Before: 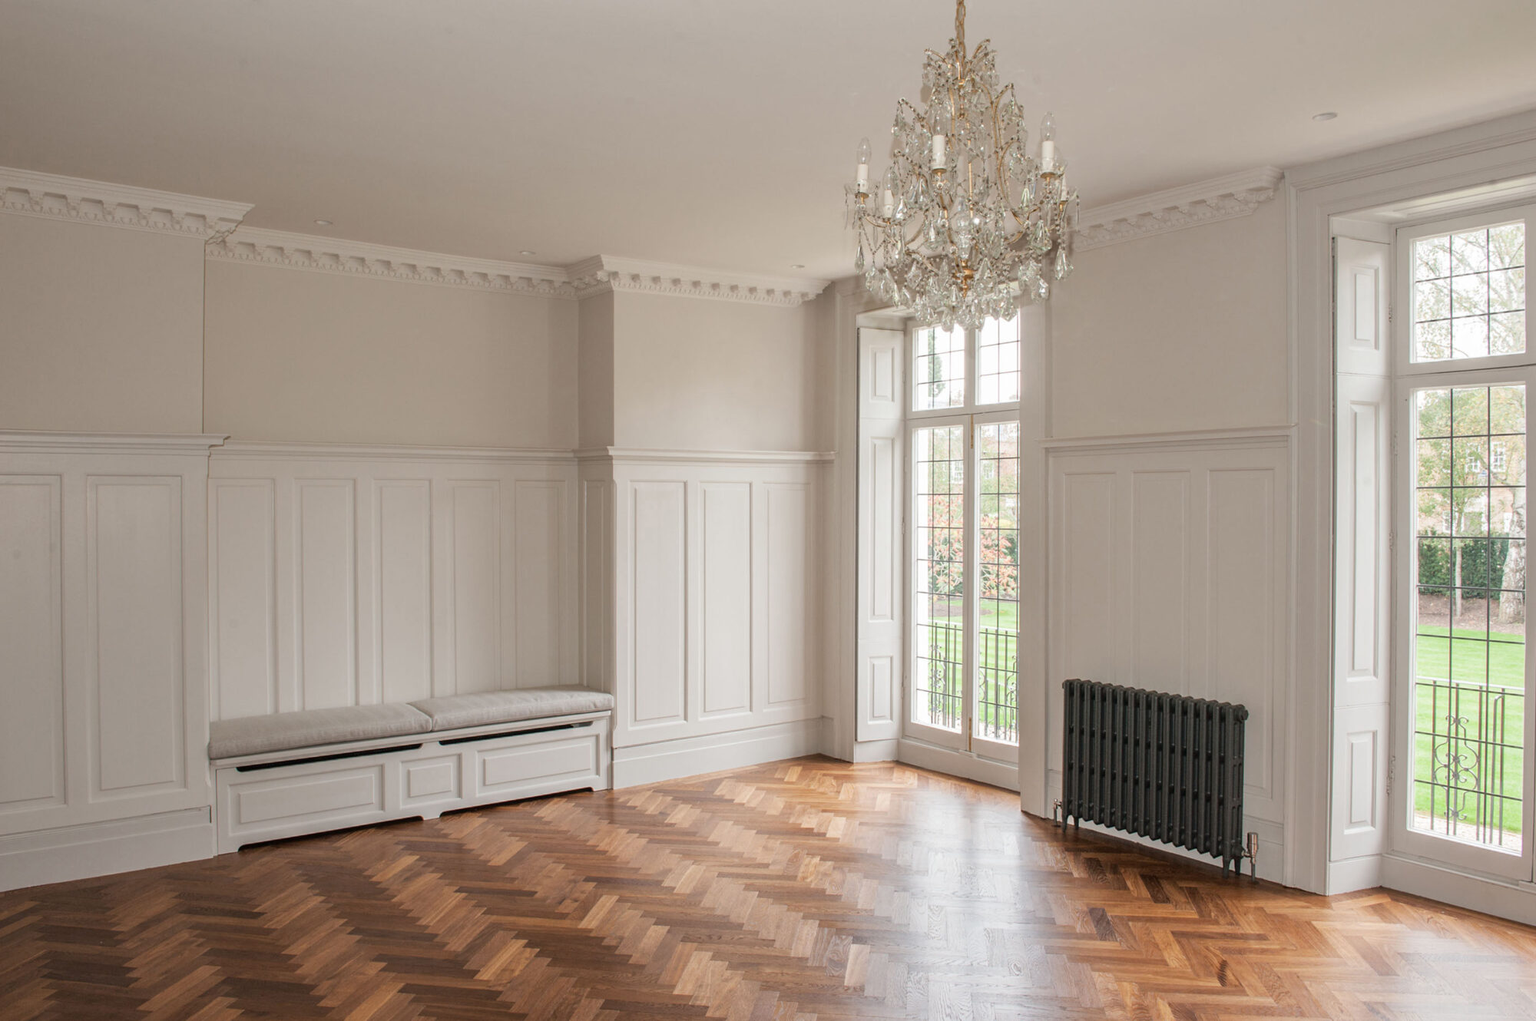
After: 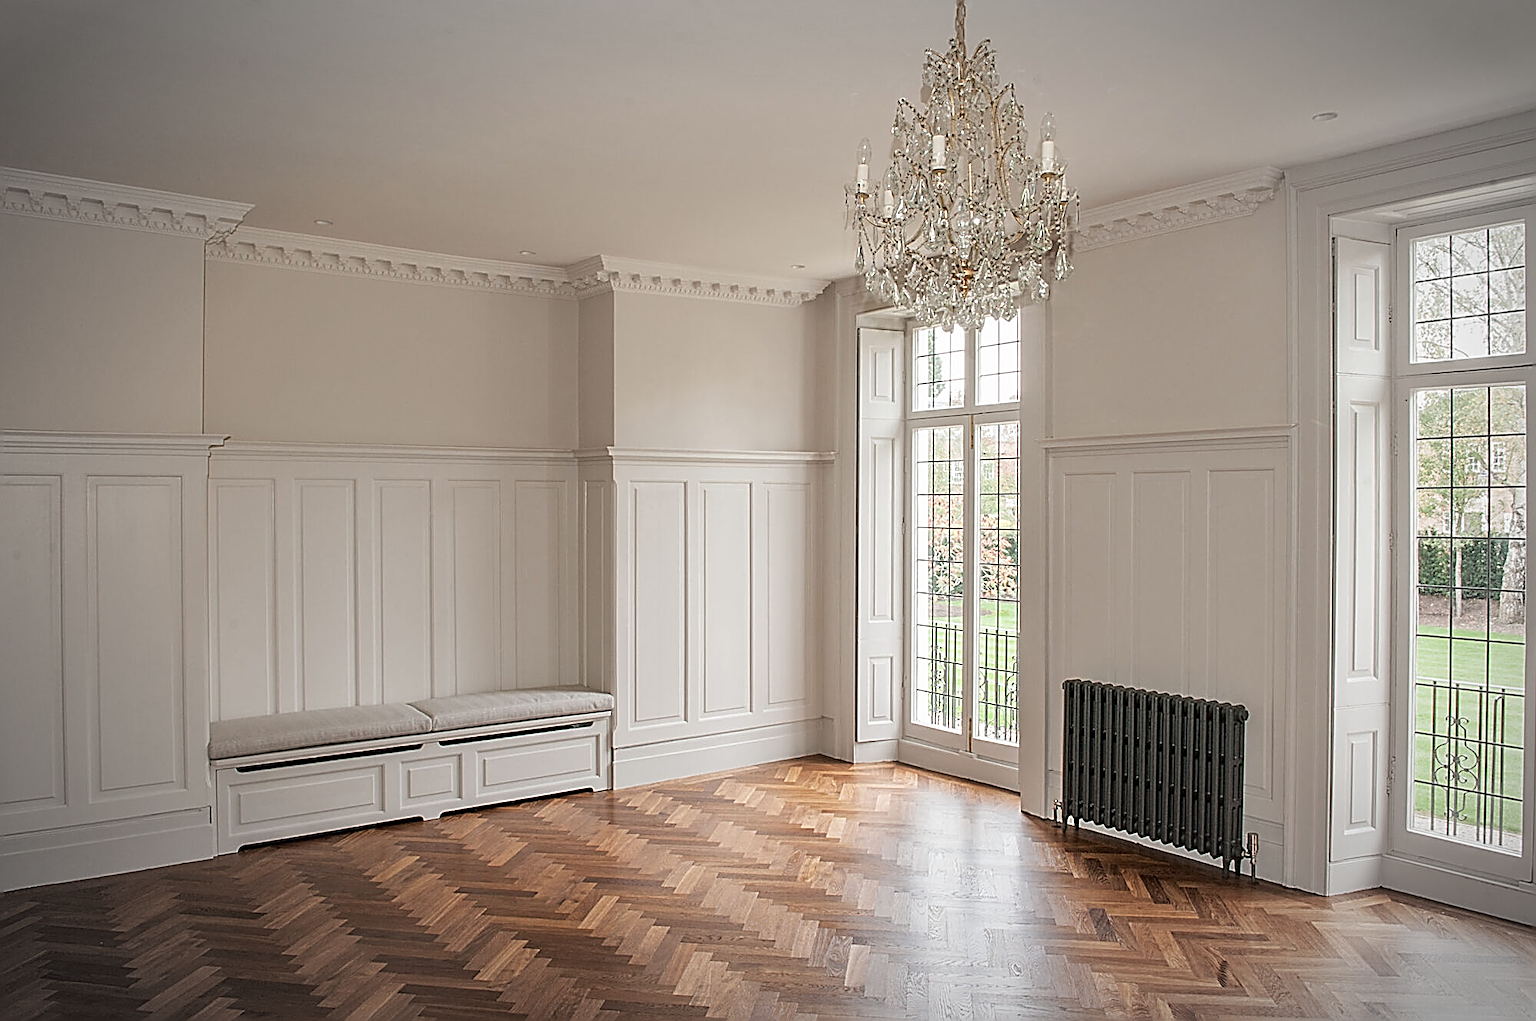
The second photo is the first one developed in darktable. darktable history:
vignetting: fall-off start 79.43%, saturation -0.649, width/height ratio 1.327, unbound false
sharpen: amount 2
white balance: emerald 1
